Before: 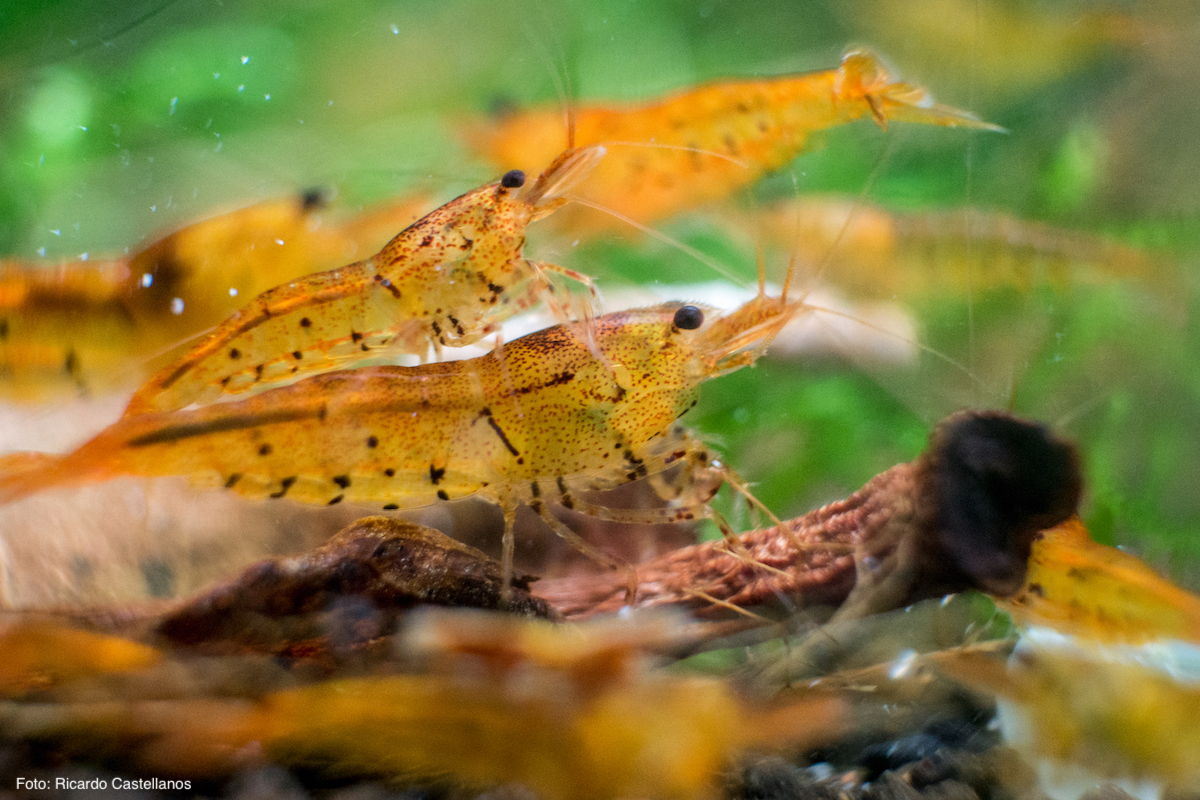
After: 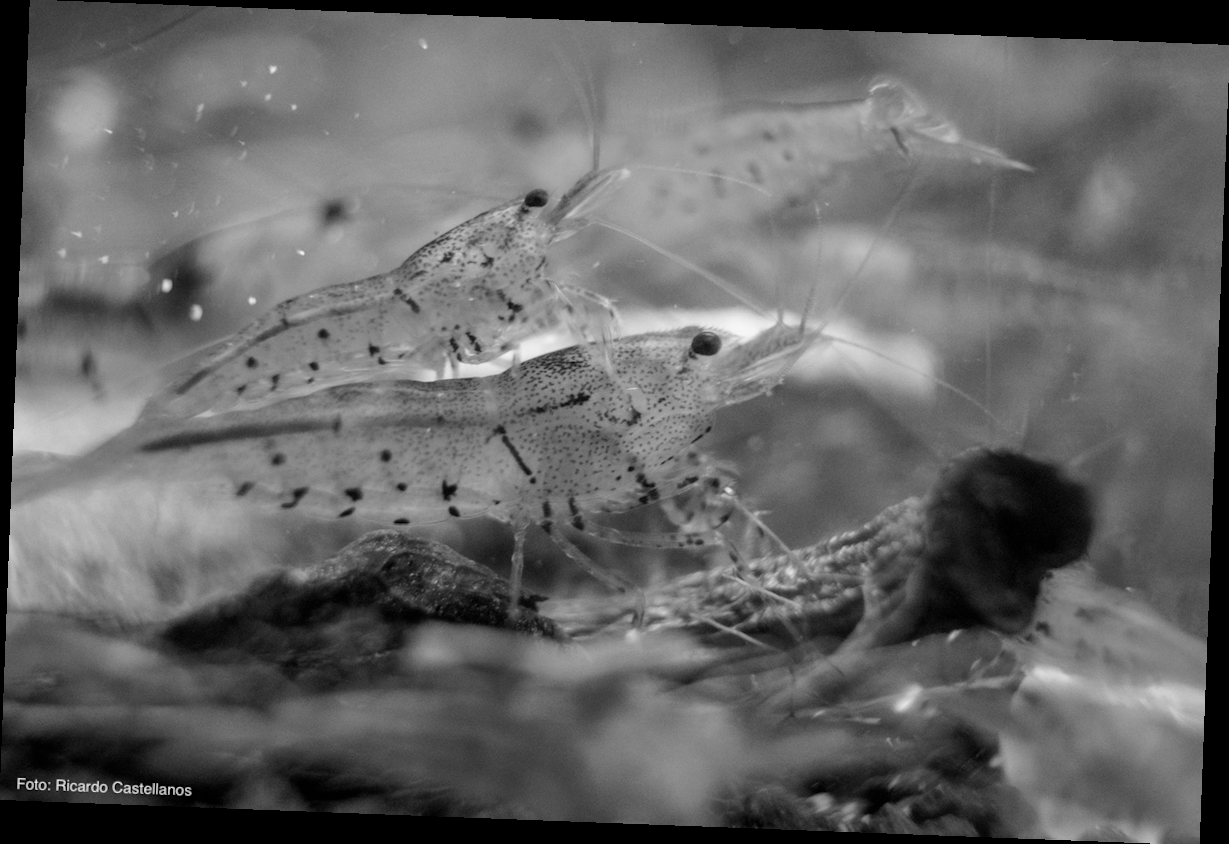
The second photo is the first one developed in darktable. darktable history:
rotate and perspective: rotation 2.17°, automatic cropping off
color calibration: output gray [0.31, 0.36, 0.33, 0], gray › normalize channels true, illuminant same as pipeline (D50), adaptation XYZ, x 0.346, y 0.359, gamut compression 0
